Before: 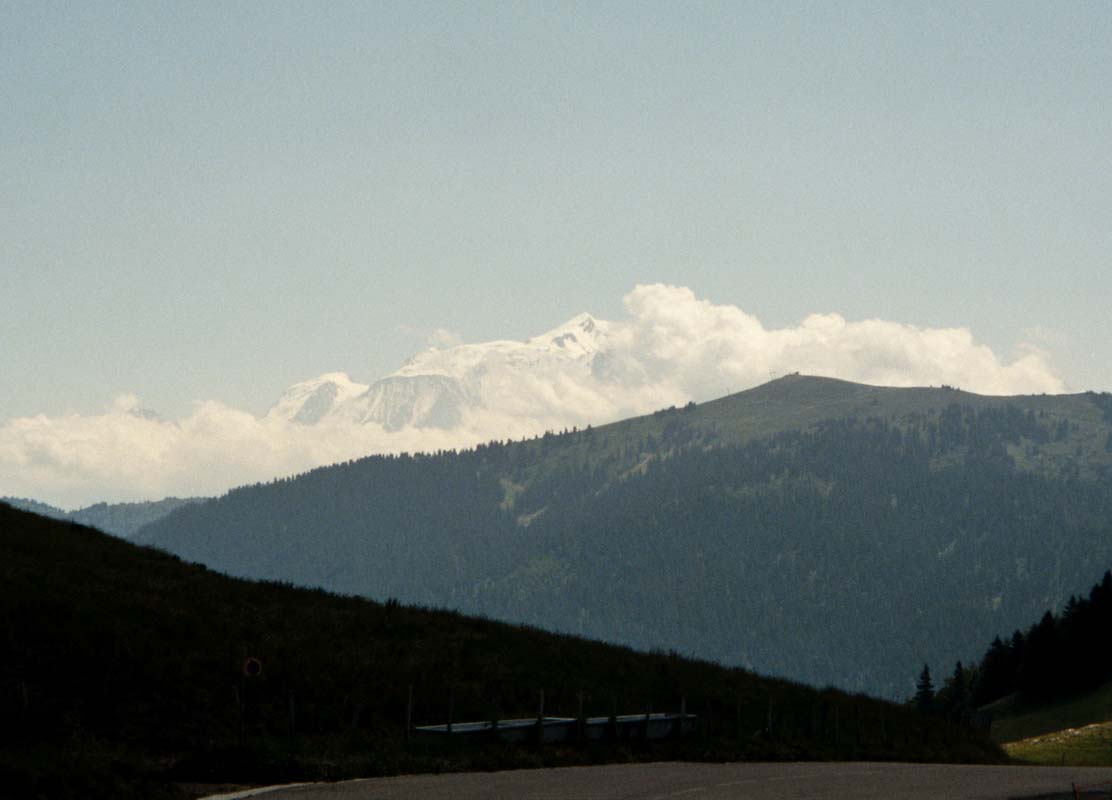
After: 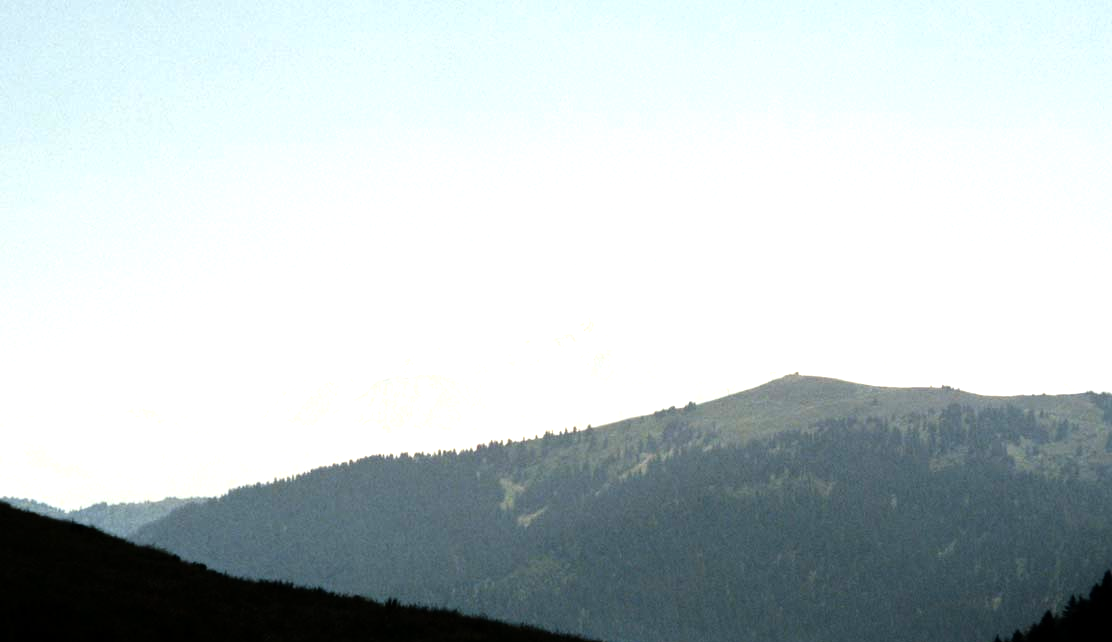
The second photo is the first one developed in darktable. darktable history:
tone equalizer: -8 EV -1.1 EV, -7 EV -0.989 EV, -6 EV -0.889 EV, -5 EV -0.57 EV, -3 EV 0.548 EV, -2 EV 0.867 EV, -1 EV 1.01 EV, +0 EV 1.06 EV
crop: bottom 19.701%
